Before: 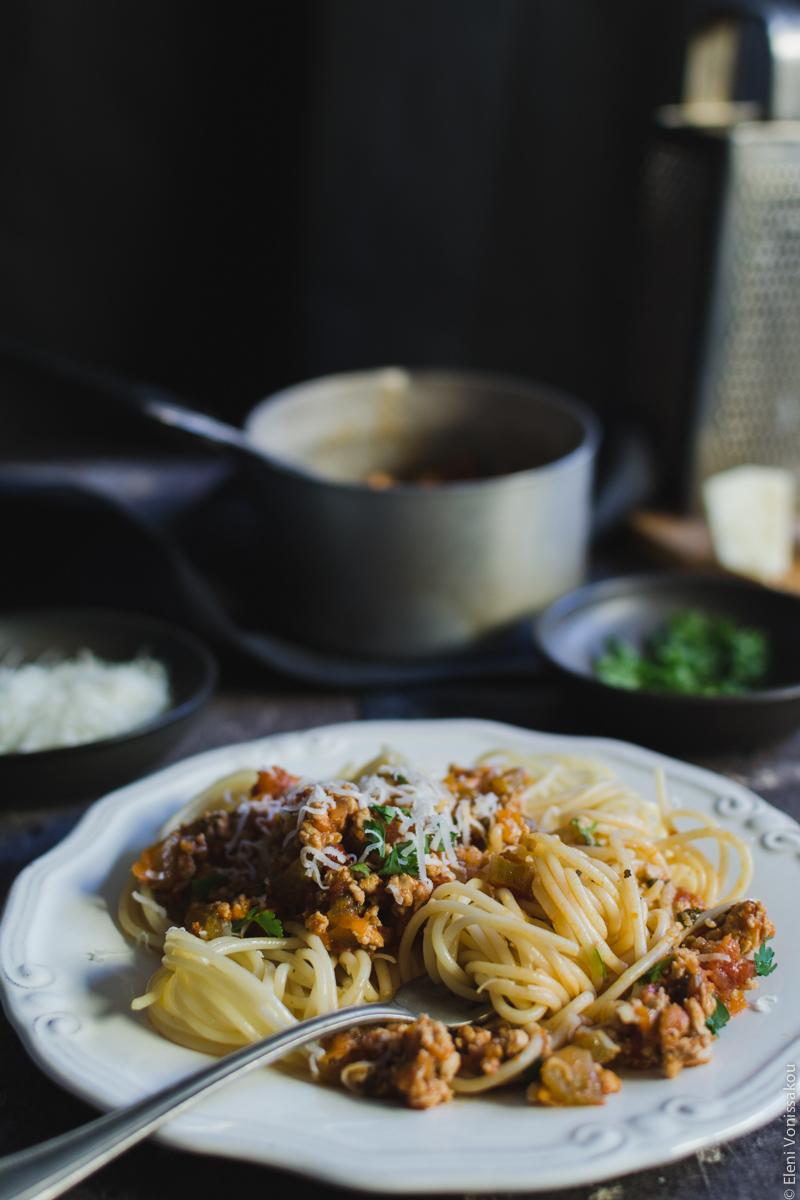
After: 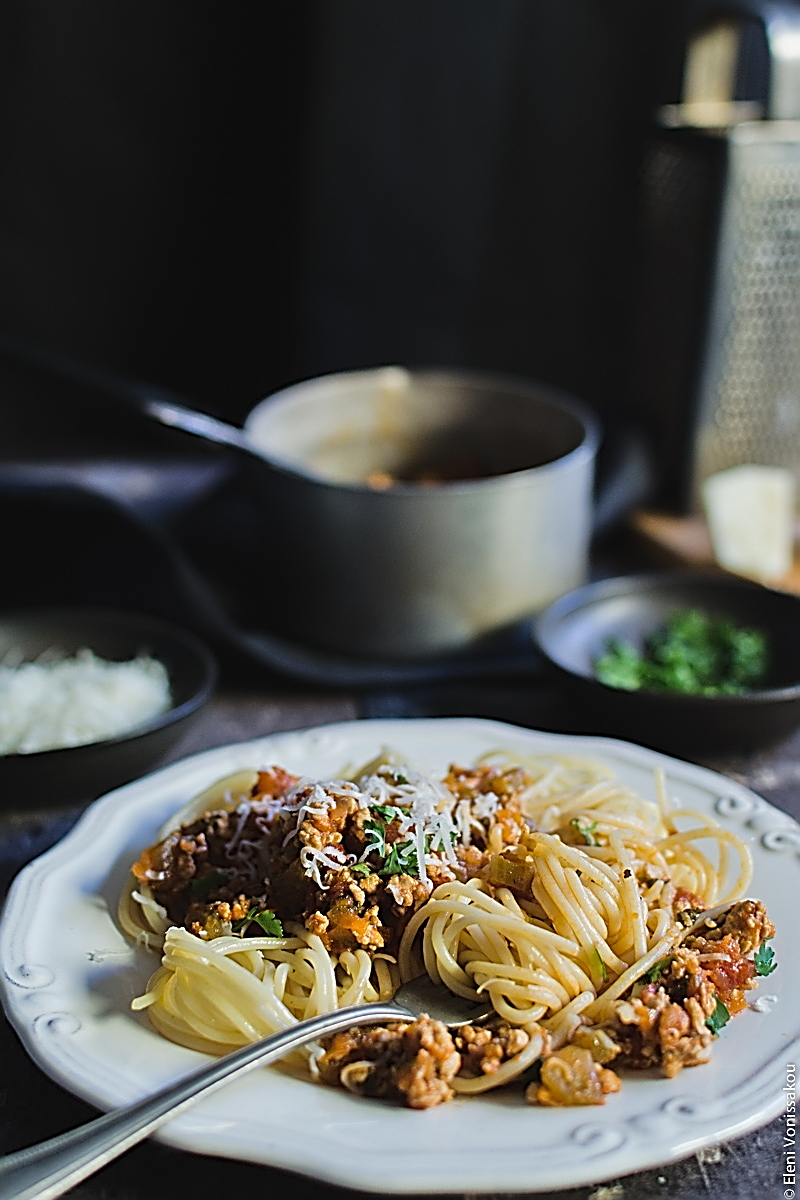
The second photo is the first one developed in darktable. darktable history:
tone equalizer: -8 EV 0.001 EV, -7 EV -0.004 EV, -6 EV 0.009 EV, -5 EV 0.032 EV, -4 EV 0.276 EV, -3 EV 0.644 EV, -2 EV 0.584 EV, -1 EV 0.187 EV, +0 EV 0.024 EV
sharpen: amount 1.861
